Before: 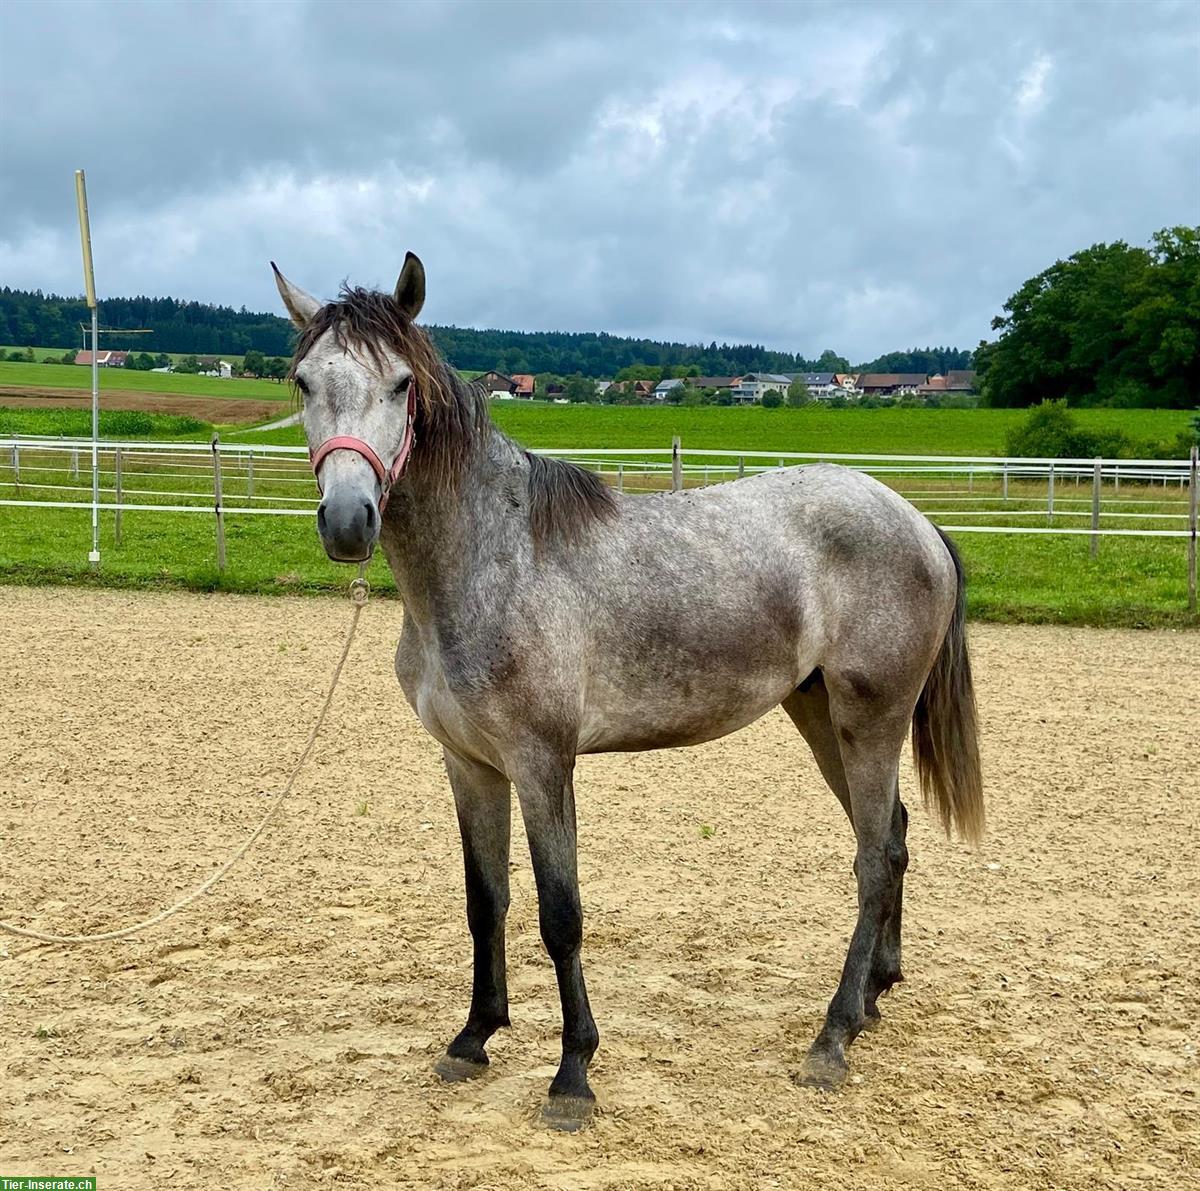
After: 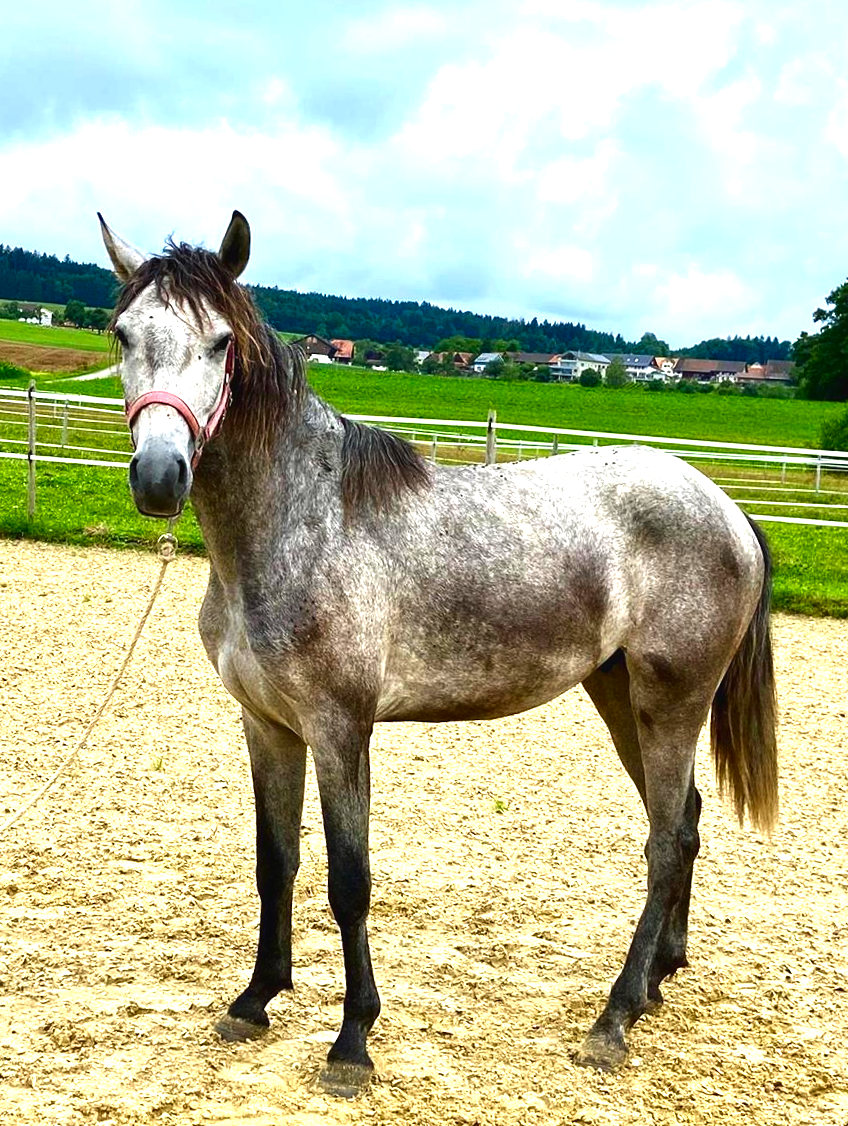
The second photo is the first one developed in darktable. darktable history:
contrast brightness saturation: brightness -0.247, saturation 0.196
crop and rotate: angle -3.28°, left 14.248%, top 0.027%, right 11.071%, bottom 0.062%
exposure: black level correction -0.005, exposure 1.003 EV, compensate exposure bias true, compensate highlight preservation false
